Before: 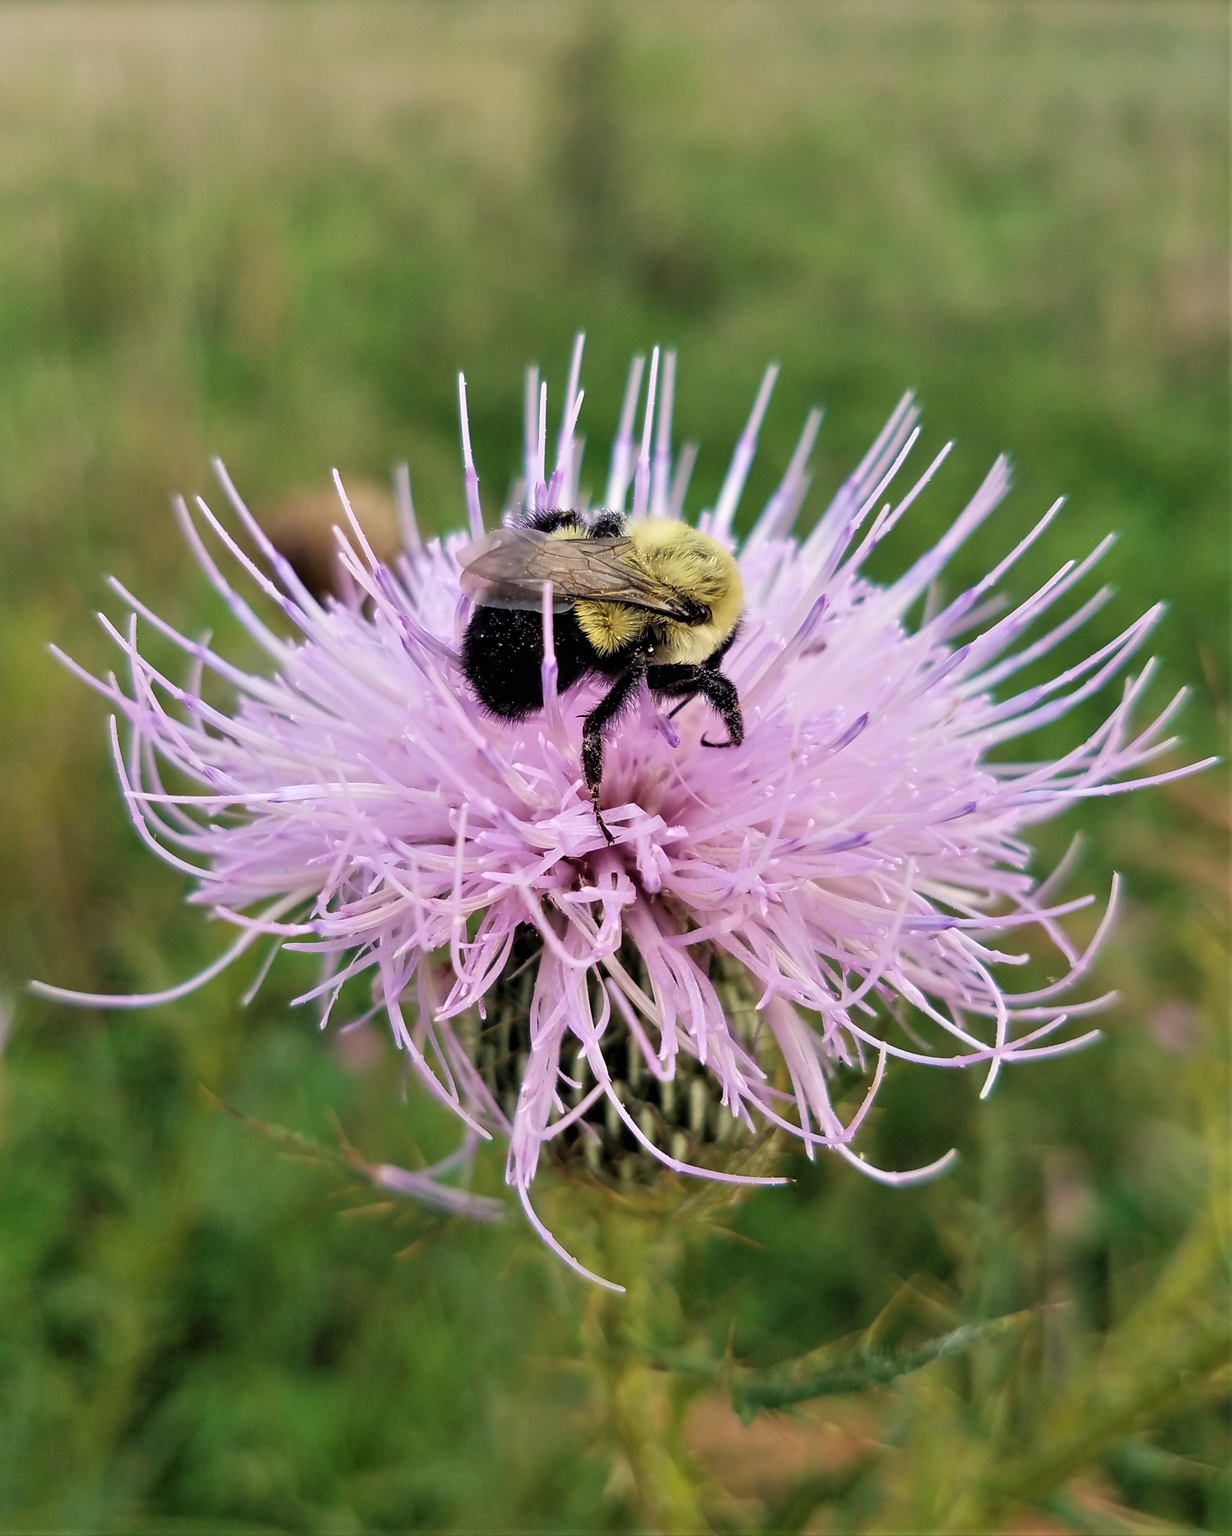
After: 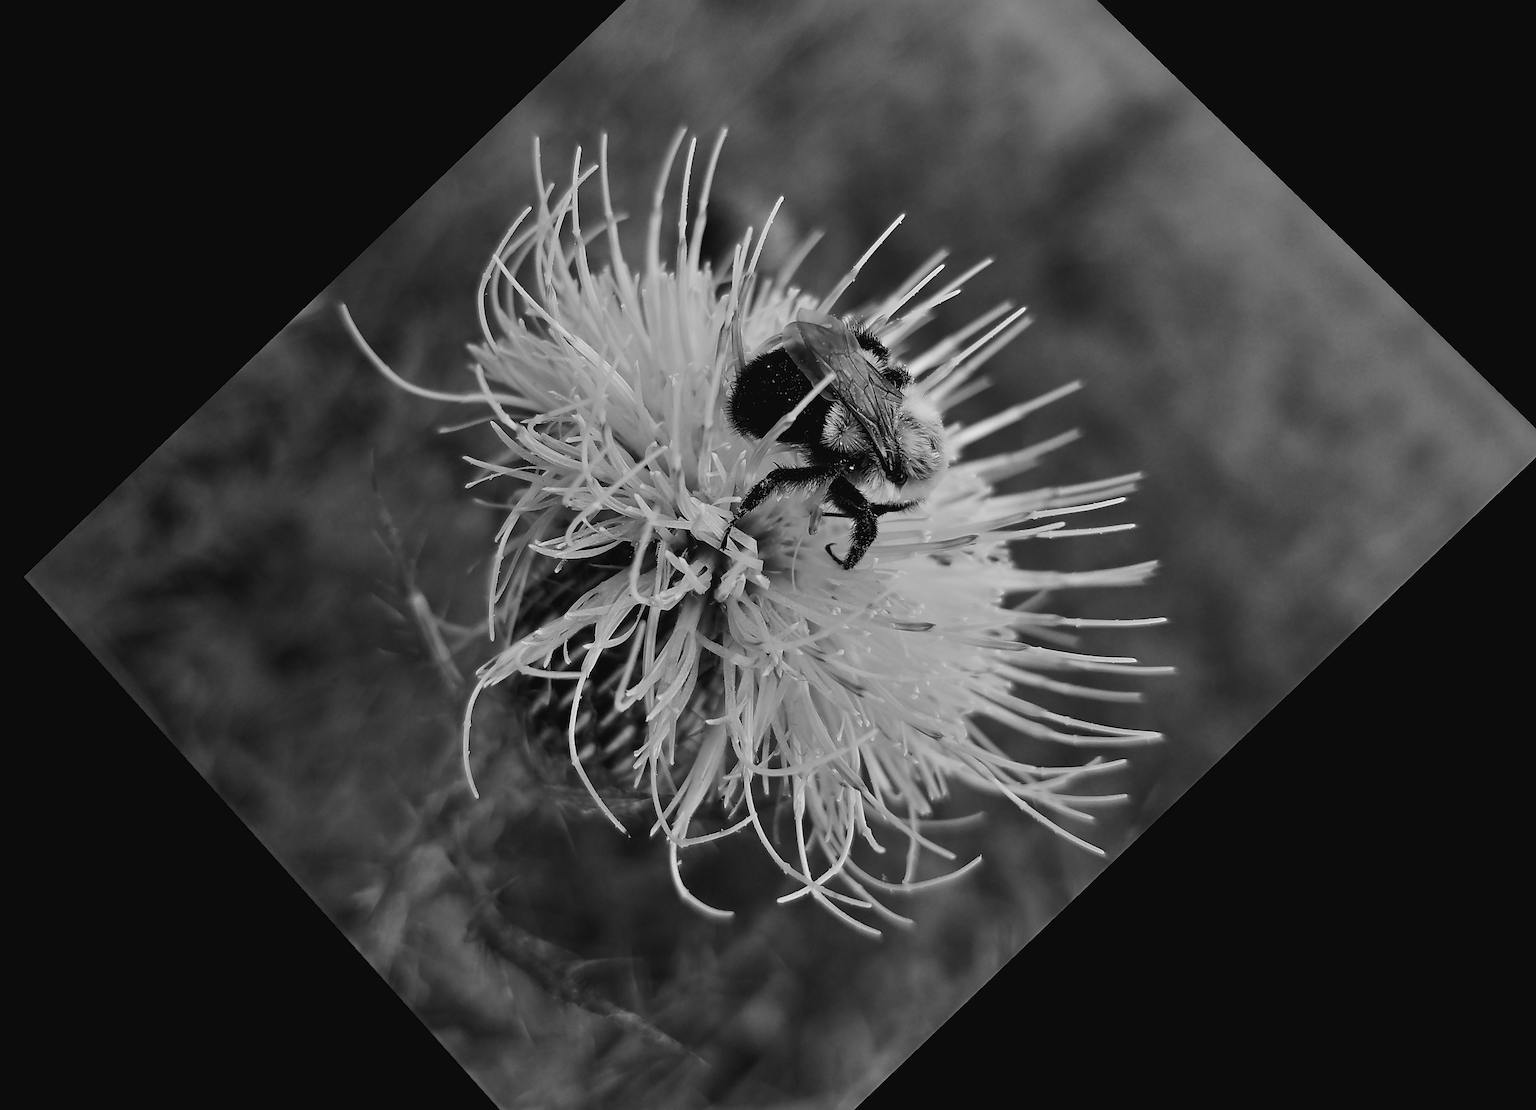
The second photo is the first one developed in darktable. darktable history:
tone equalizer: -8 EV -1.08 EV, -7 EV -1.01 EV, -6 EV -0.867 EV, -5 EV -0.578 EV, -3 EV 0.578 EV, -2 EV 0.867 EV, -1 EV 1.01 EV, +0 EV 1.08 EV, edges refinement/feathering 500, mask exposure compensation -1.57 EV, preserve details no
rotate and perspective: lens shift (horizontal) -0.055, automatic cropping off
crop and rotate: angle -46.26°, top 16.234%, right 0.912%, bottom 11.704%
monochrome: a -92.57, b 58.91
sharpen: on, module defaults
exposure: black level correction -0.016, exposure -1.018 EV, compensate highlight preservation false
